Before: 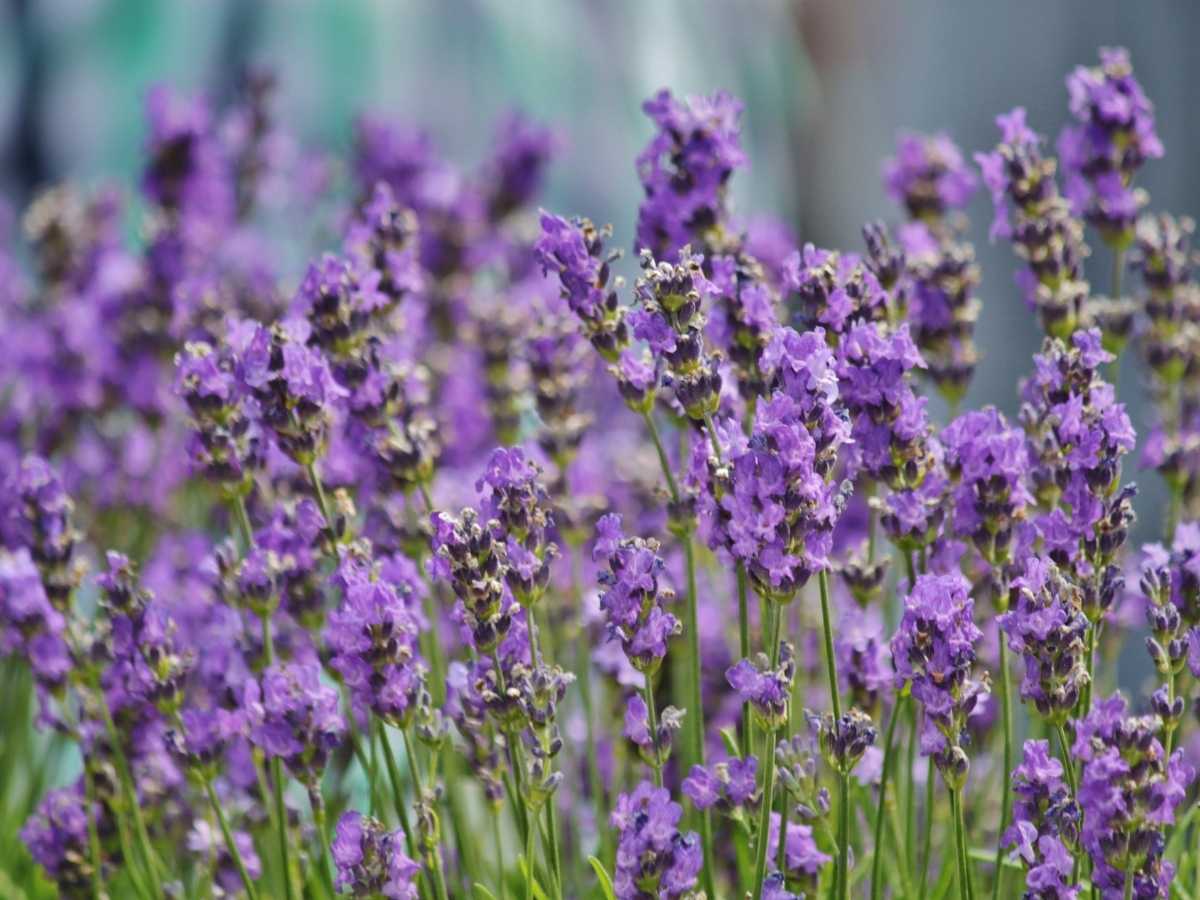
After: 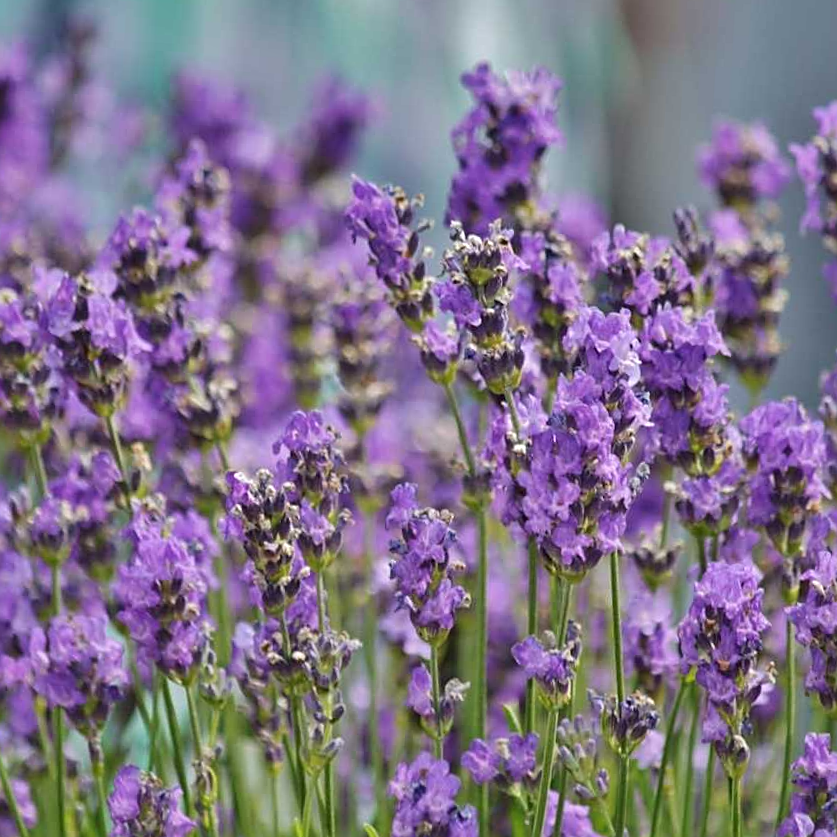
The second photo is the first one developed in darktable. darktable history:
shadows and highlights: soften with gaussian
crop and rotate: angle -3.27°, left 14.277%, top 0.028%, right 10.766%, bottom 0.028%
sharpen: on, module defaults
